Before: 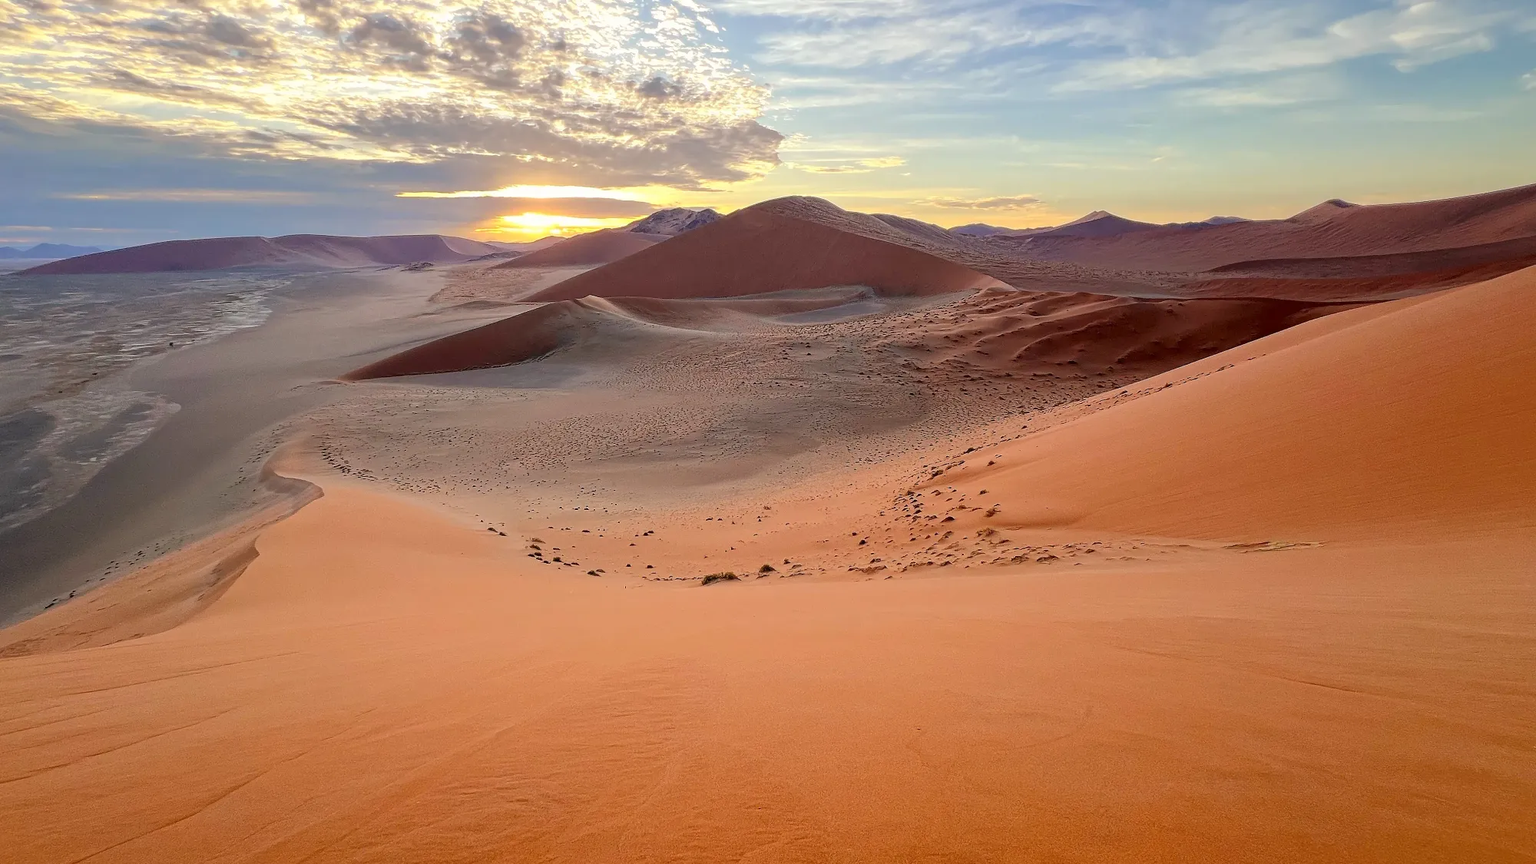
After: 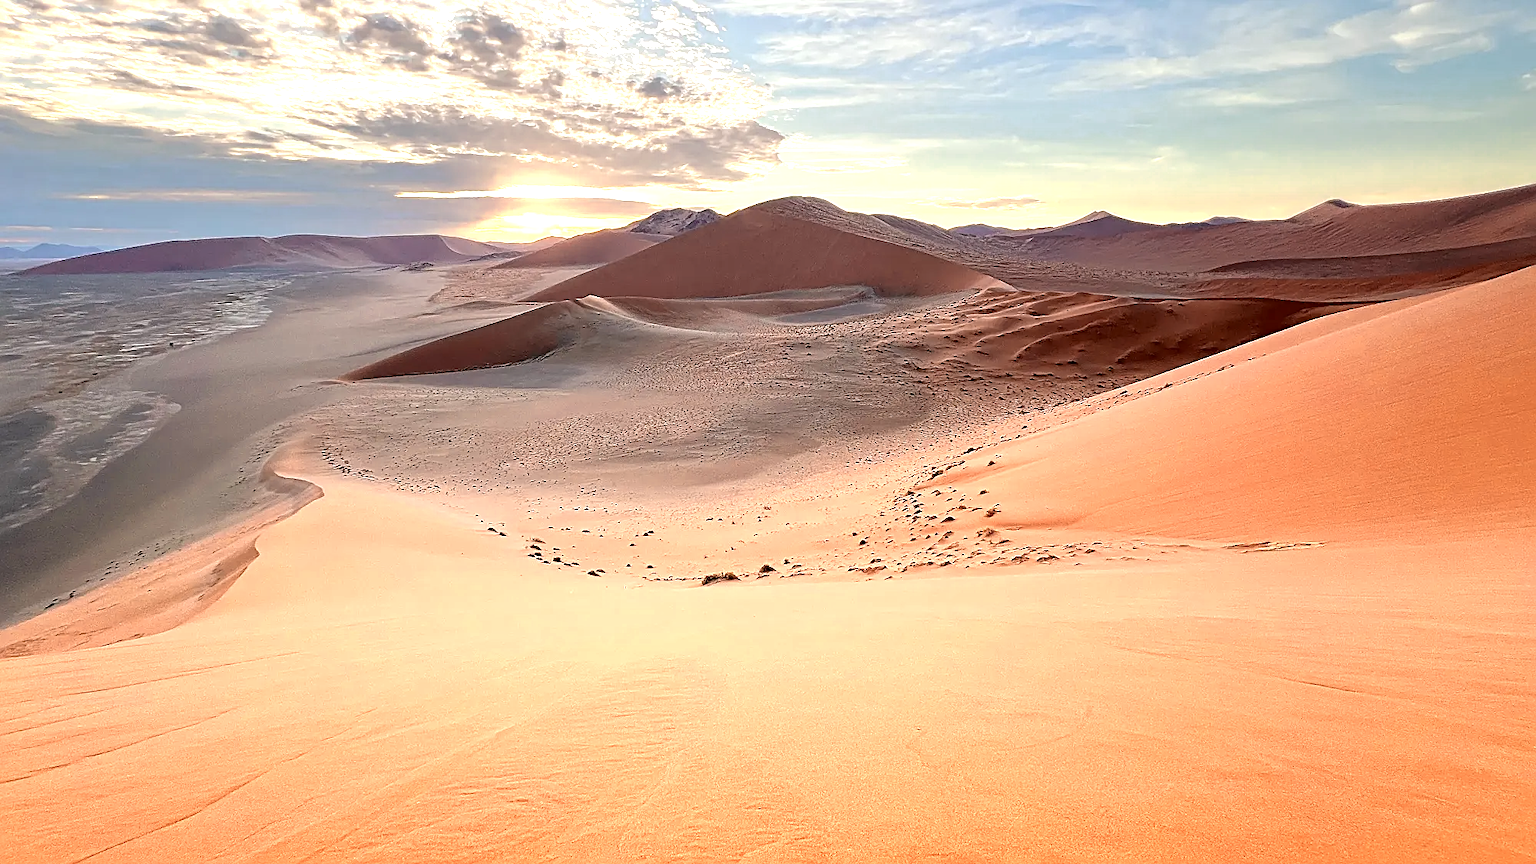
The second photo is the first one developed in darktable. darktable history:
sharpen: radius 2.531, amount 0.628
color zones: curves: ch0 [(0.018, 0.548) (0.224, 0.64) (0.425, 0.447) (0.675, 0.575) (0.732, 0.579)]; ch1 [(0.066, 0.487) (0.25, 0.5) (0.404, 0.43) (0.75, 0.421) (0.956, 0.421)]; ch2 [(0.044, 0.561) (0.215, 0.465) (0.399, 0.544) (0.465, 0.548) (0.614, 0.447) (0.724, 0.43) (0.882, 0.623) (0.956, 0.632)]
exposure: black level correction 0.001, exposure 0.955 EV, compensate exposure bias true, compensate highlight preservation false
graduated density: rotation 5.63°, offset 76.9
